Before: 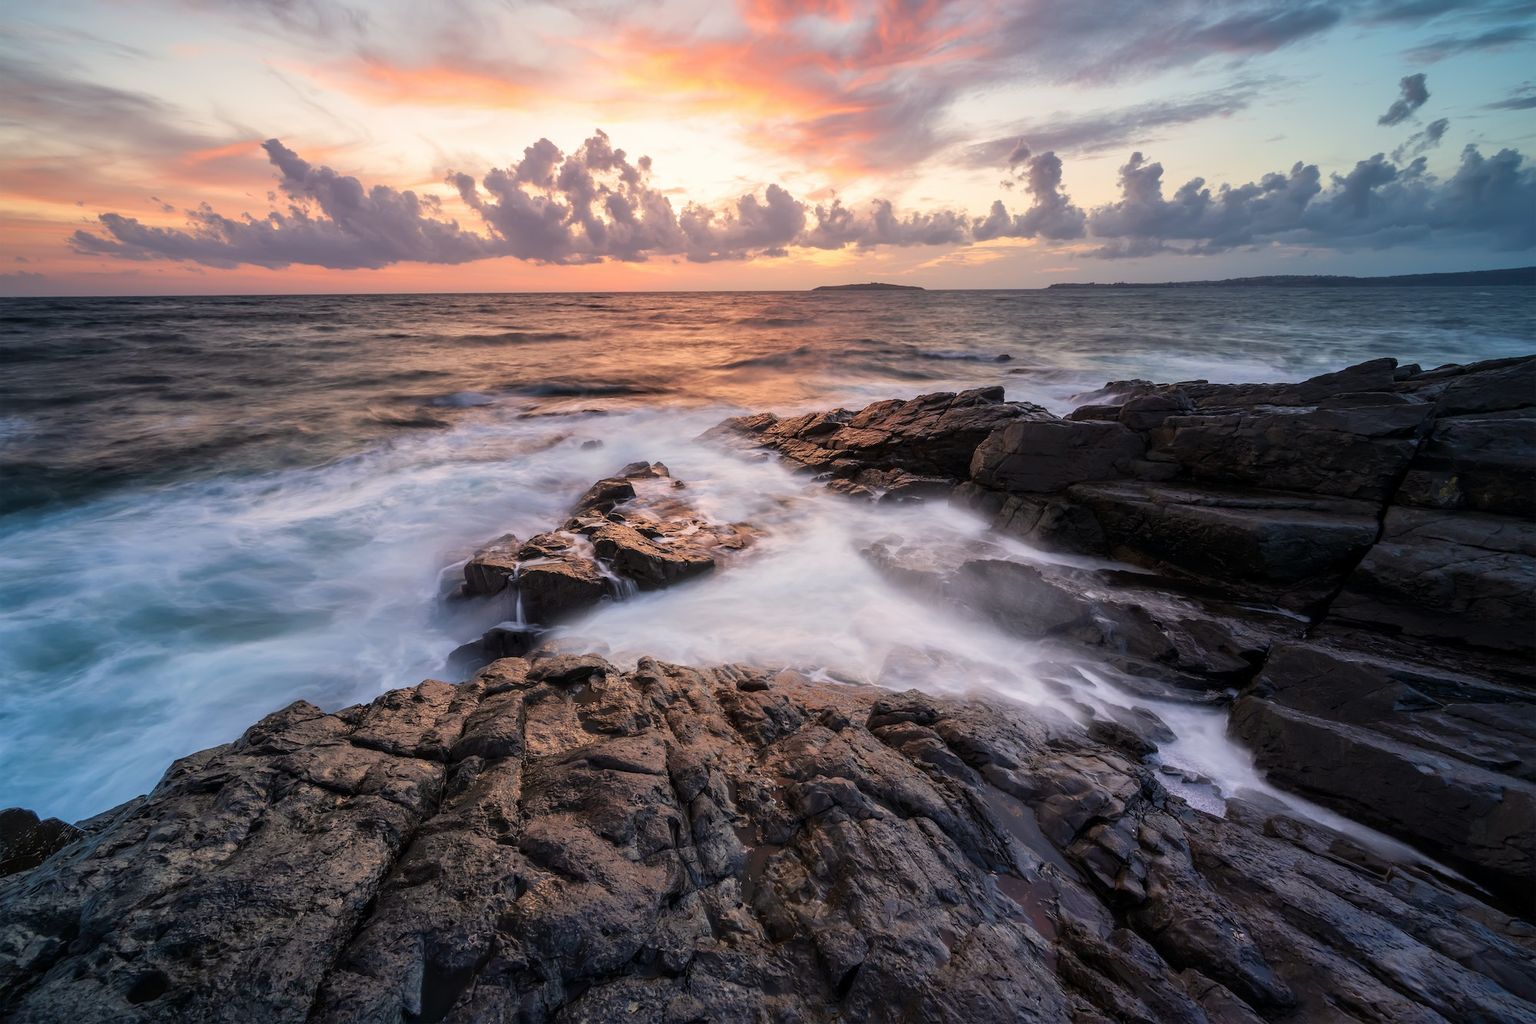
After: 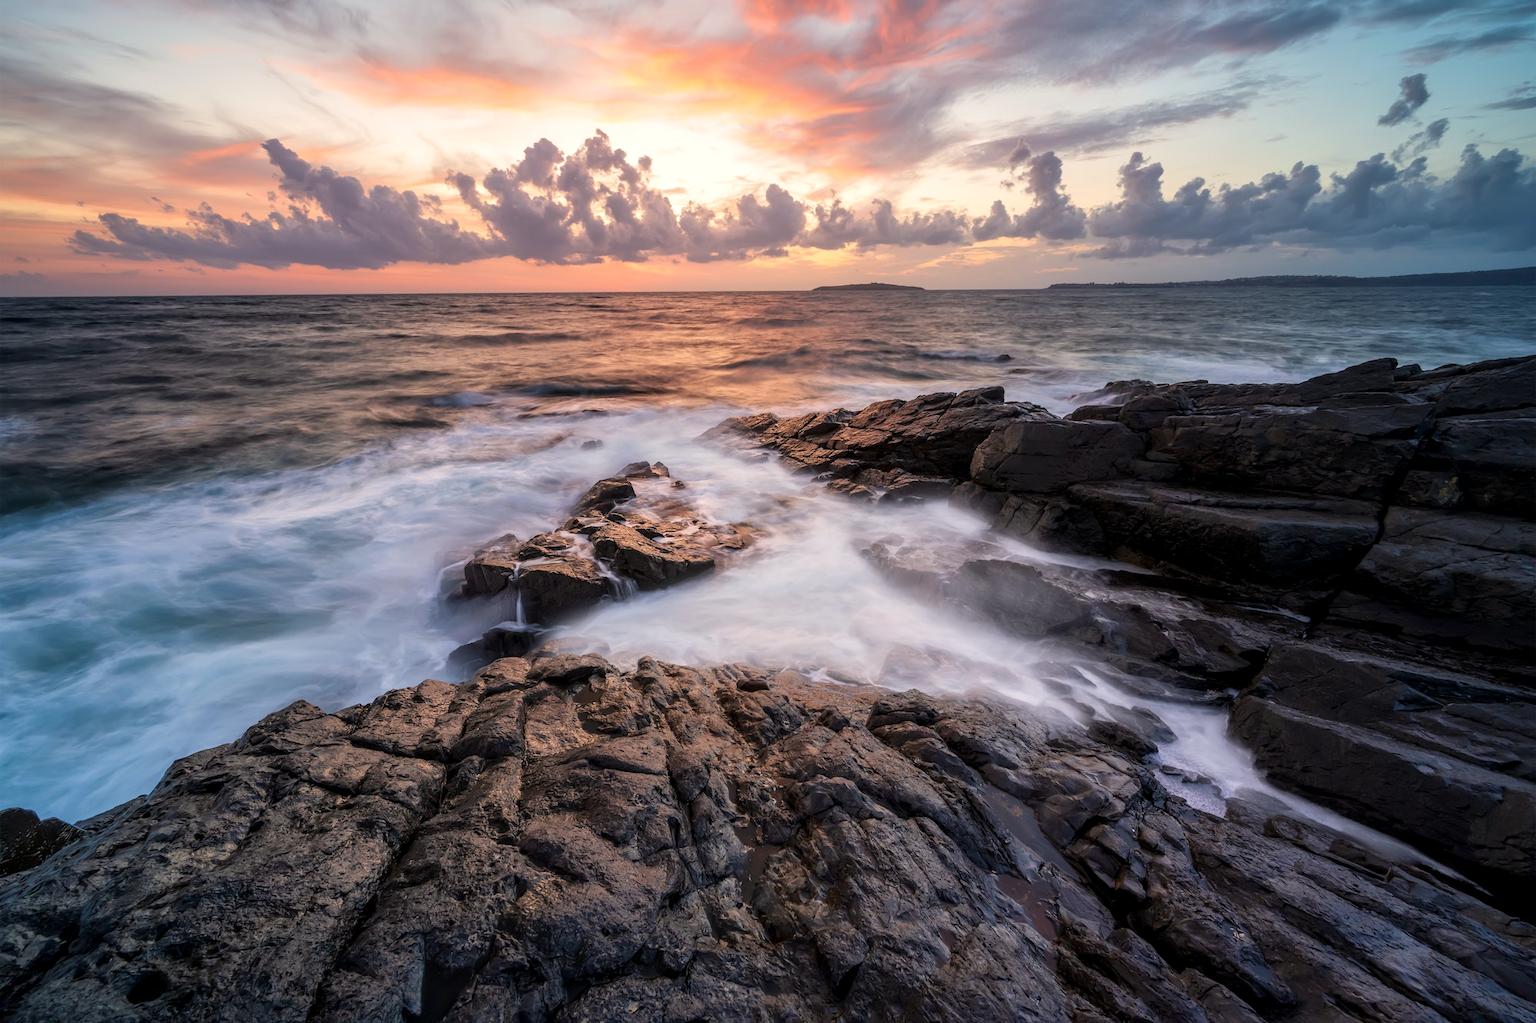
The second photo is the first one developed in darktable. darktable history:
local contrast: highlights 100%, shadows 100%, detail 120%, midtone range 0.2
white balance: emerald 1
